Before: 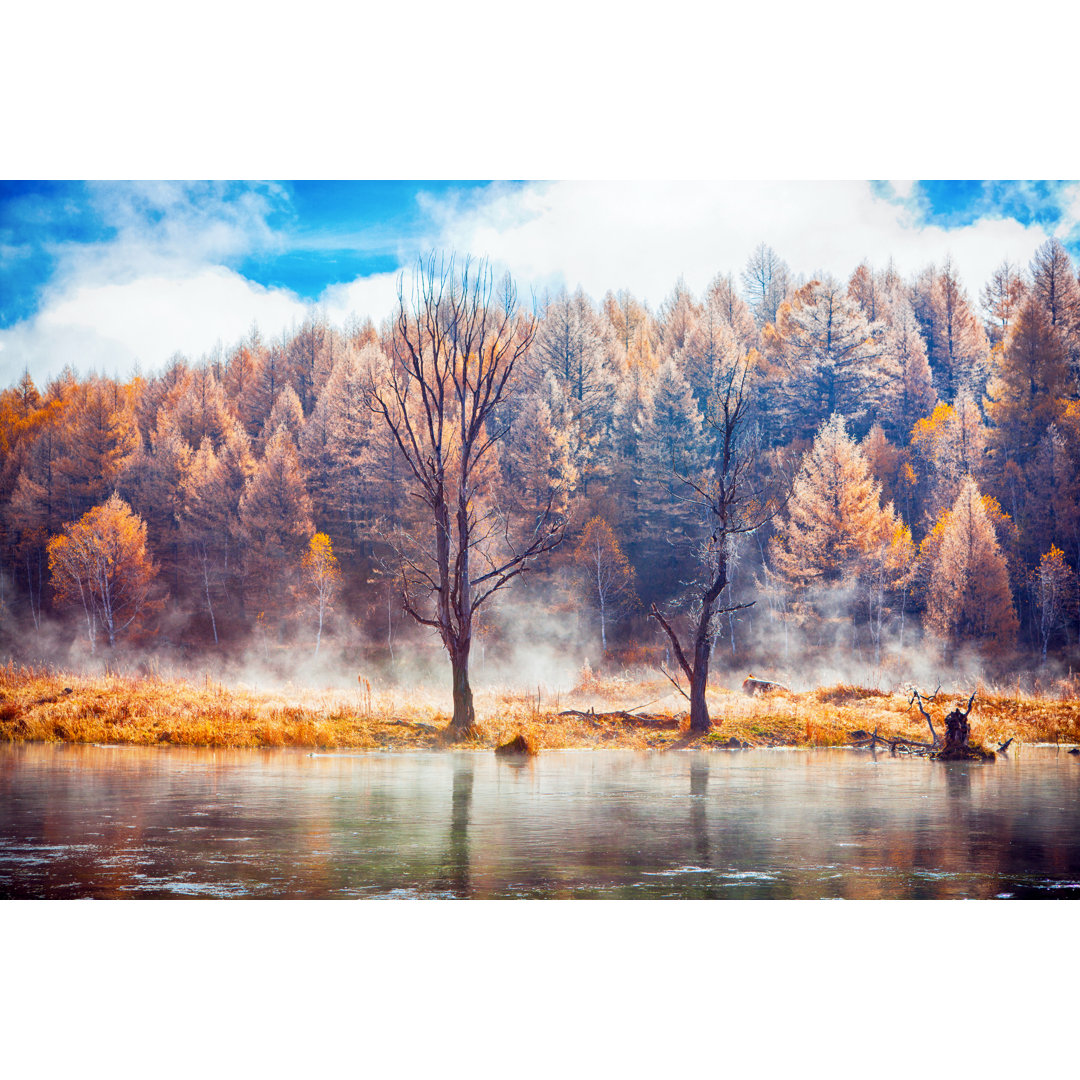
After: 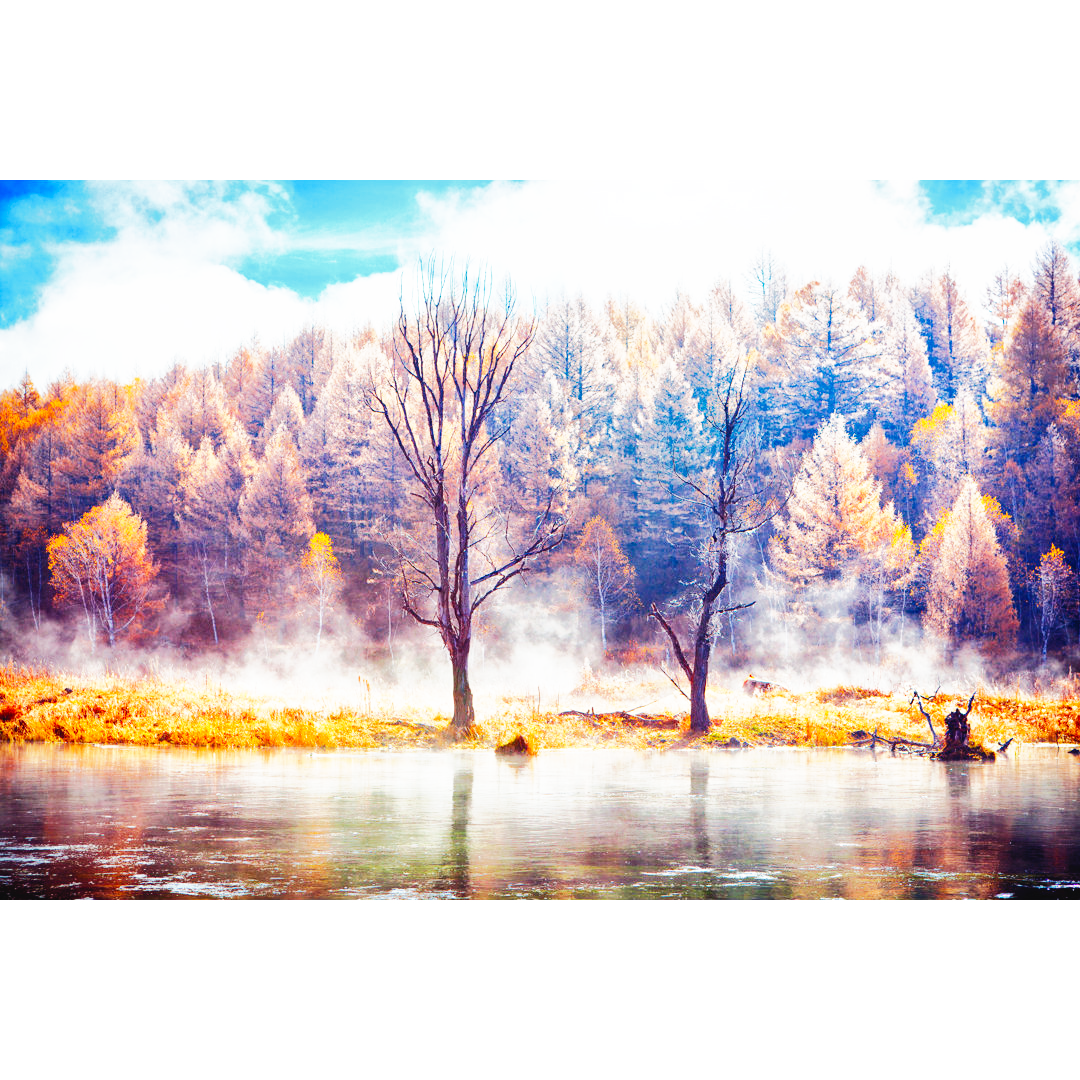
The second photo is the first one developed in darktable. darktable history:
base curve: curves: ch0 [(0, 0) (0.007, 0.004) (0.027, 0.03) (0.046, 0.07) (0.207, 0.54) (0.442, 0.872) (0.673, 0.972) (1, 1)], preserve colors none
tone curve: curves: ch0 [(0, 0) (0.003, 0.032) (0.011, 0.04) (0.025, 0.058) (0.044, 0.084) (0.069, 0.107) (0.1, 0.13) (0.136, 0.158) (0.177, 0.193) (0.224, 0.236) (0.277, 0.283) (0.335, 0.335) (0.399, 0.399) (0.468, 0.467) (0.543, 0.533) (0.623, 0.612) (0.709, 0.698) (0.801, 0.776) (0.898, 0.848) (1, 1)], color space Lab, independent channels, preserve colors none
